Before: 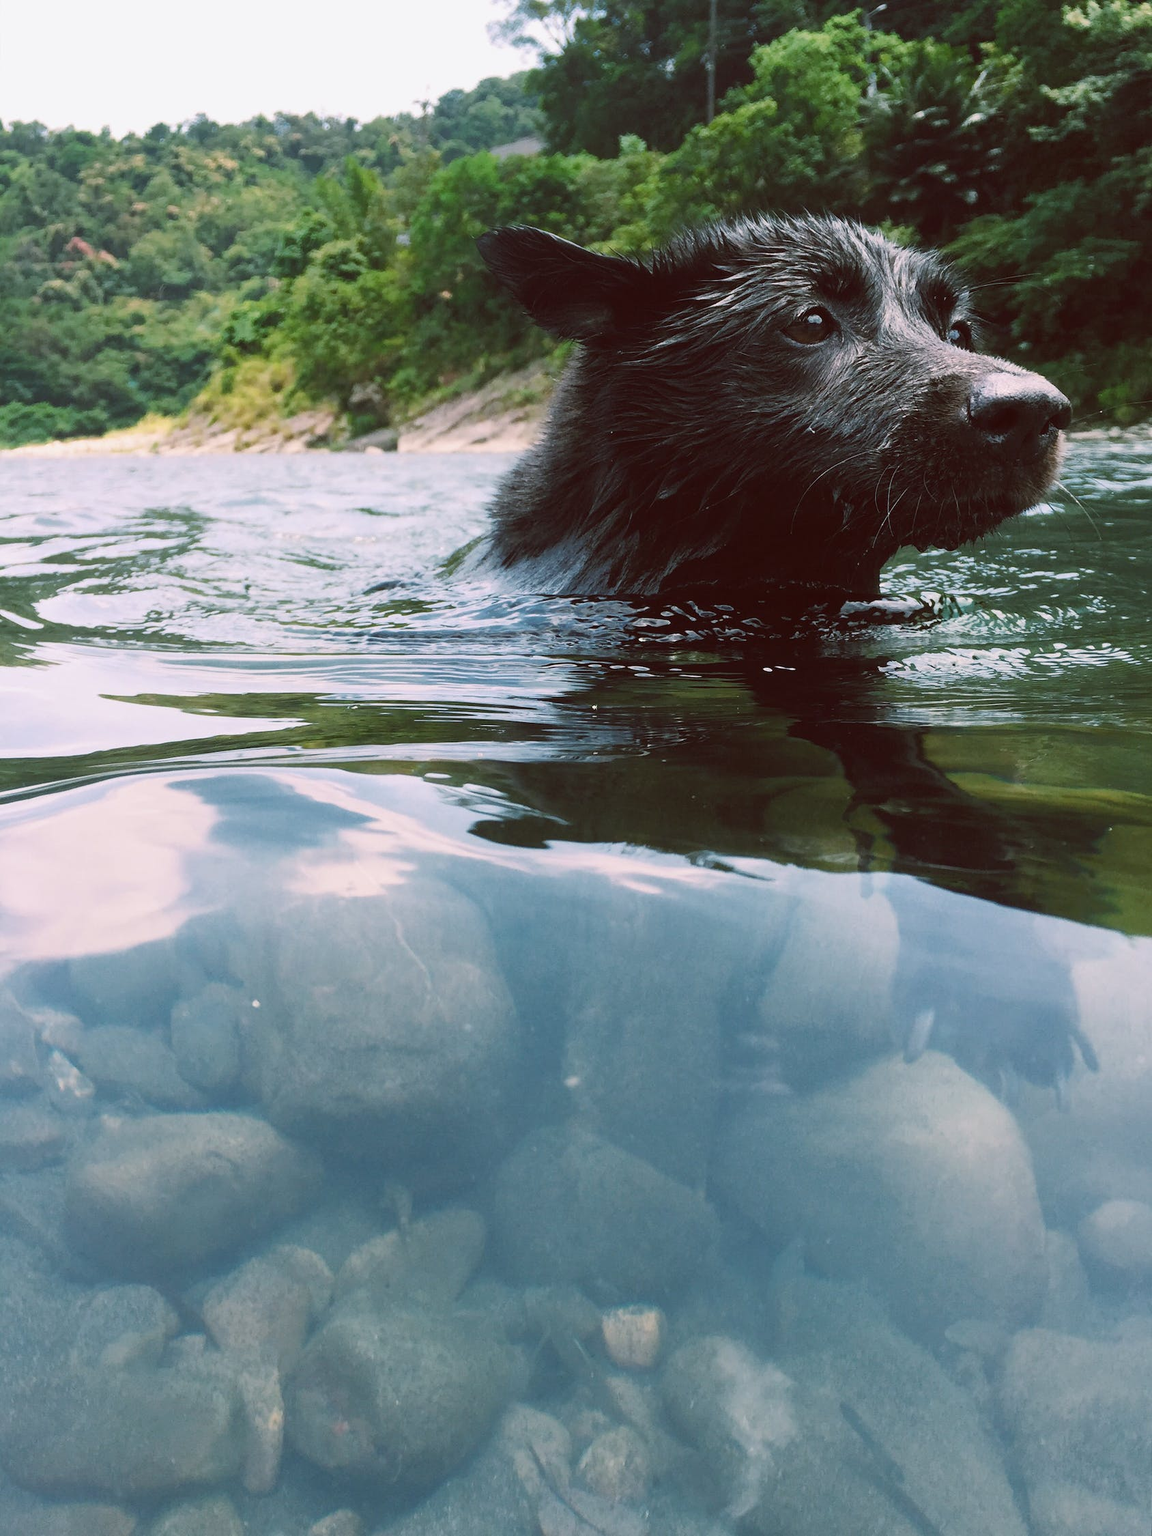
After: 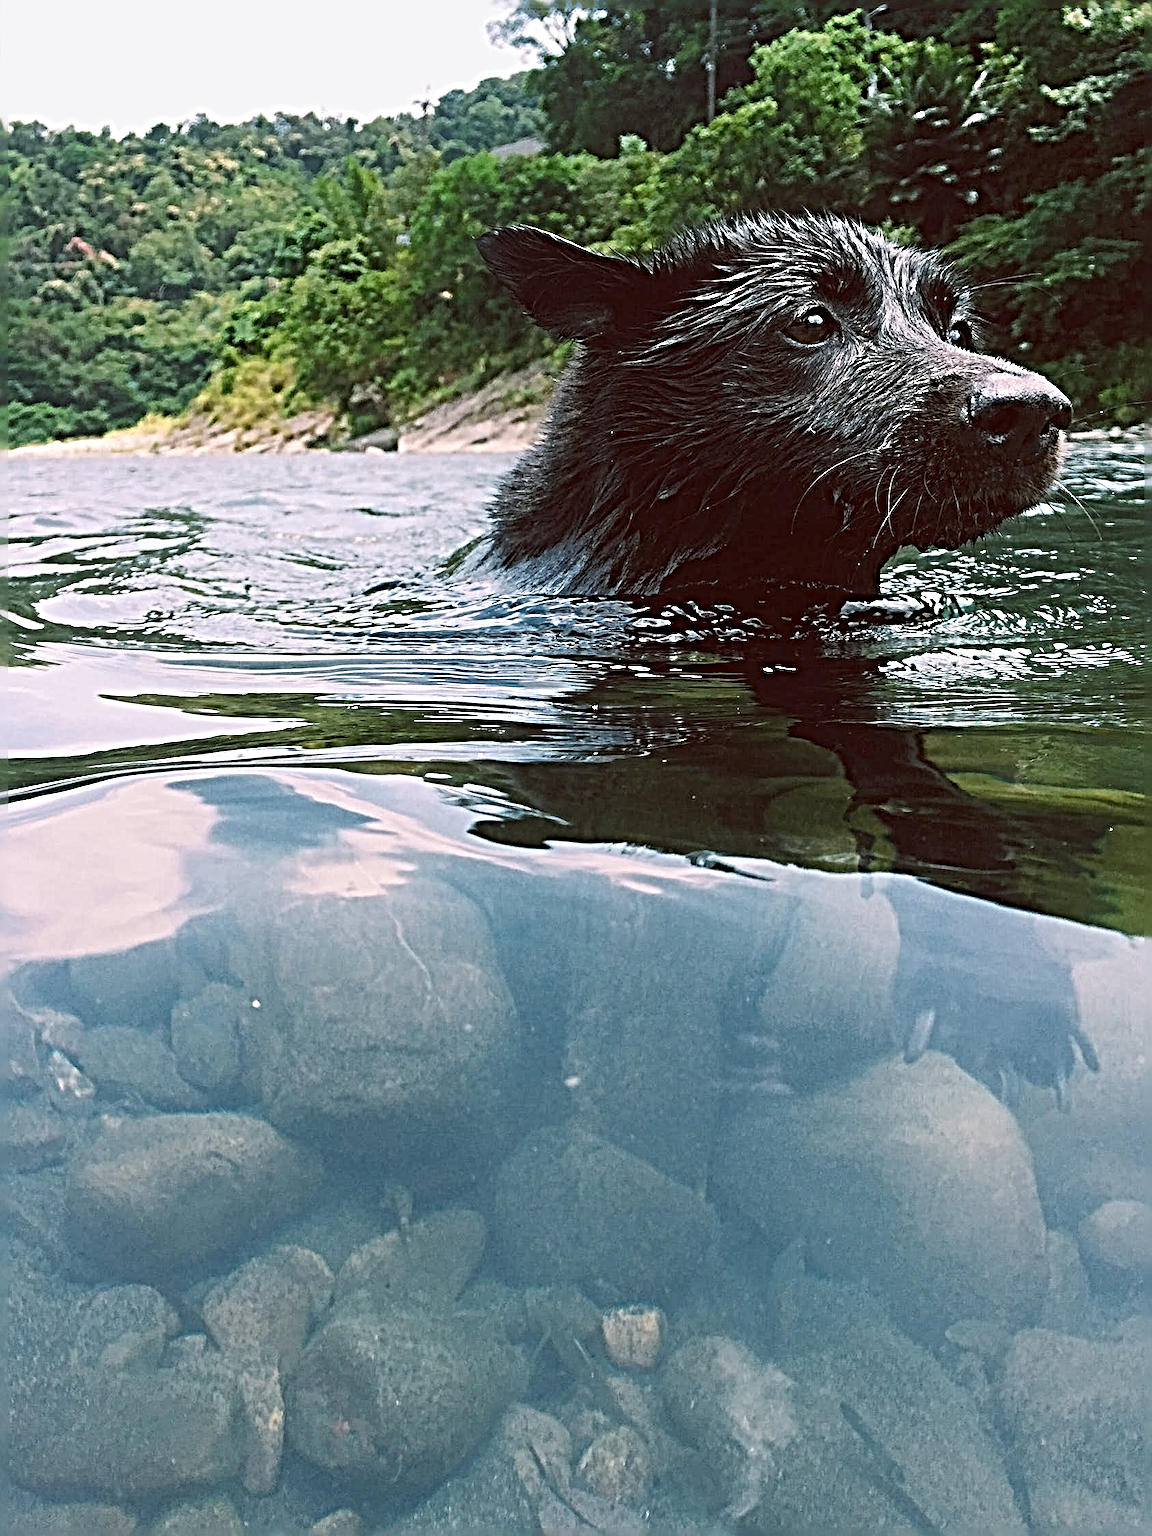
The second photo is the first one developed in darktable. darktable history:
sharpen: radius 6.3, amount 1.8, threshold 0
